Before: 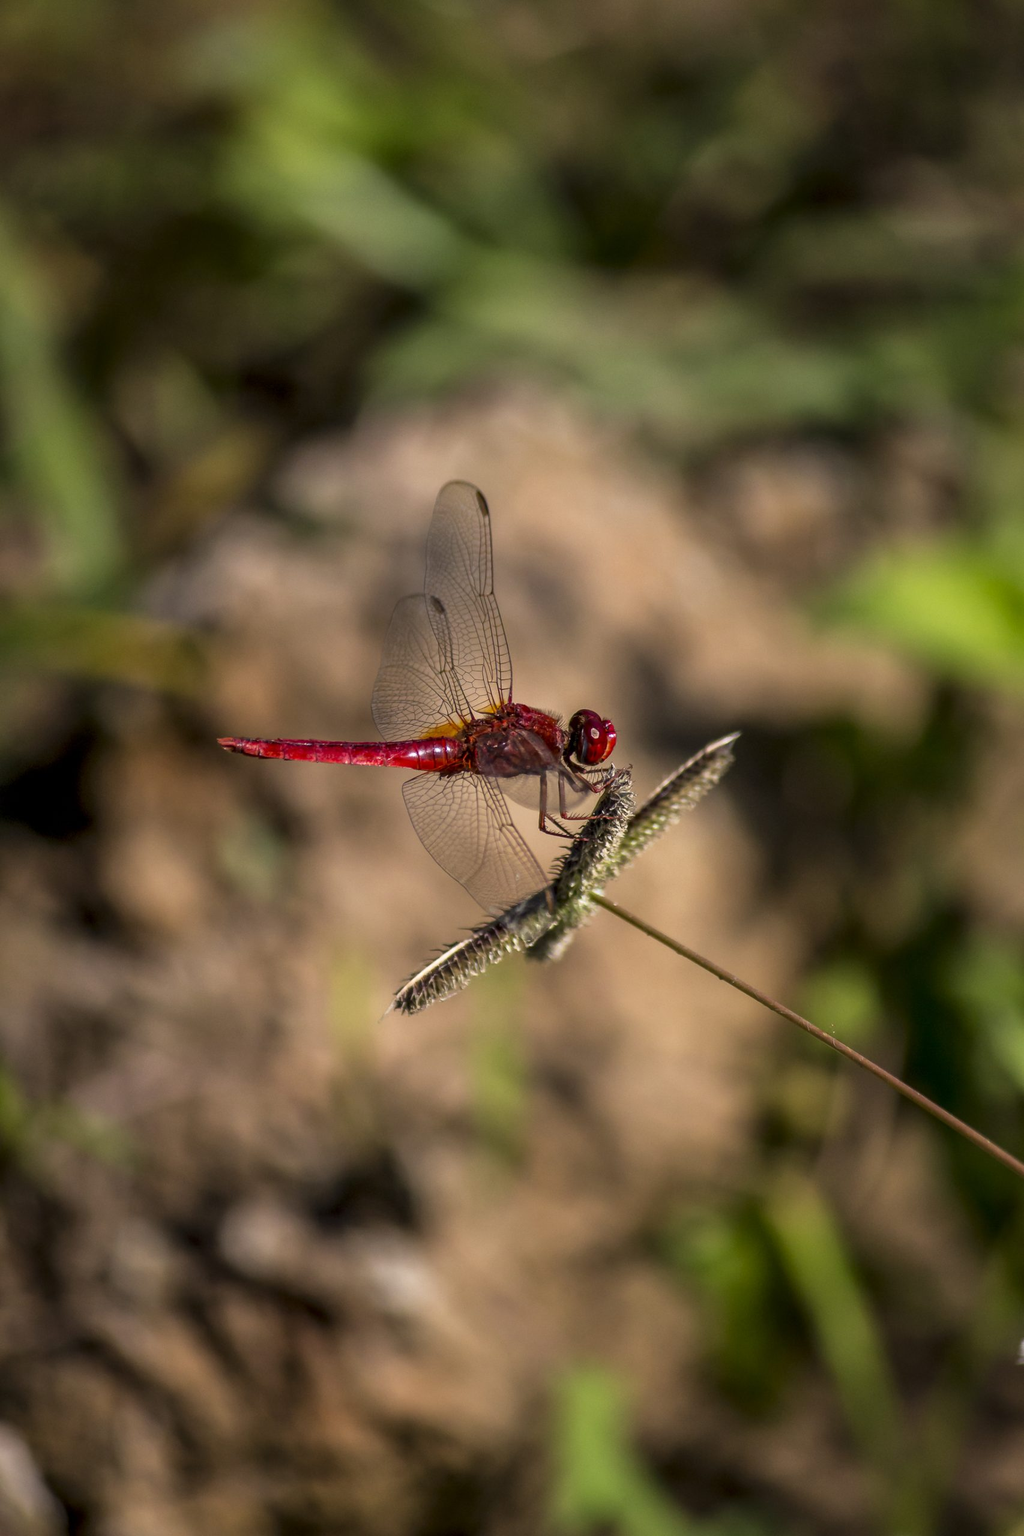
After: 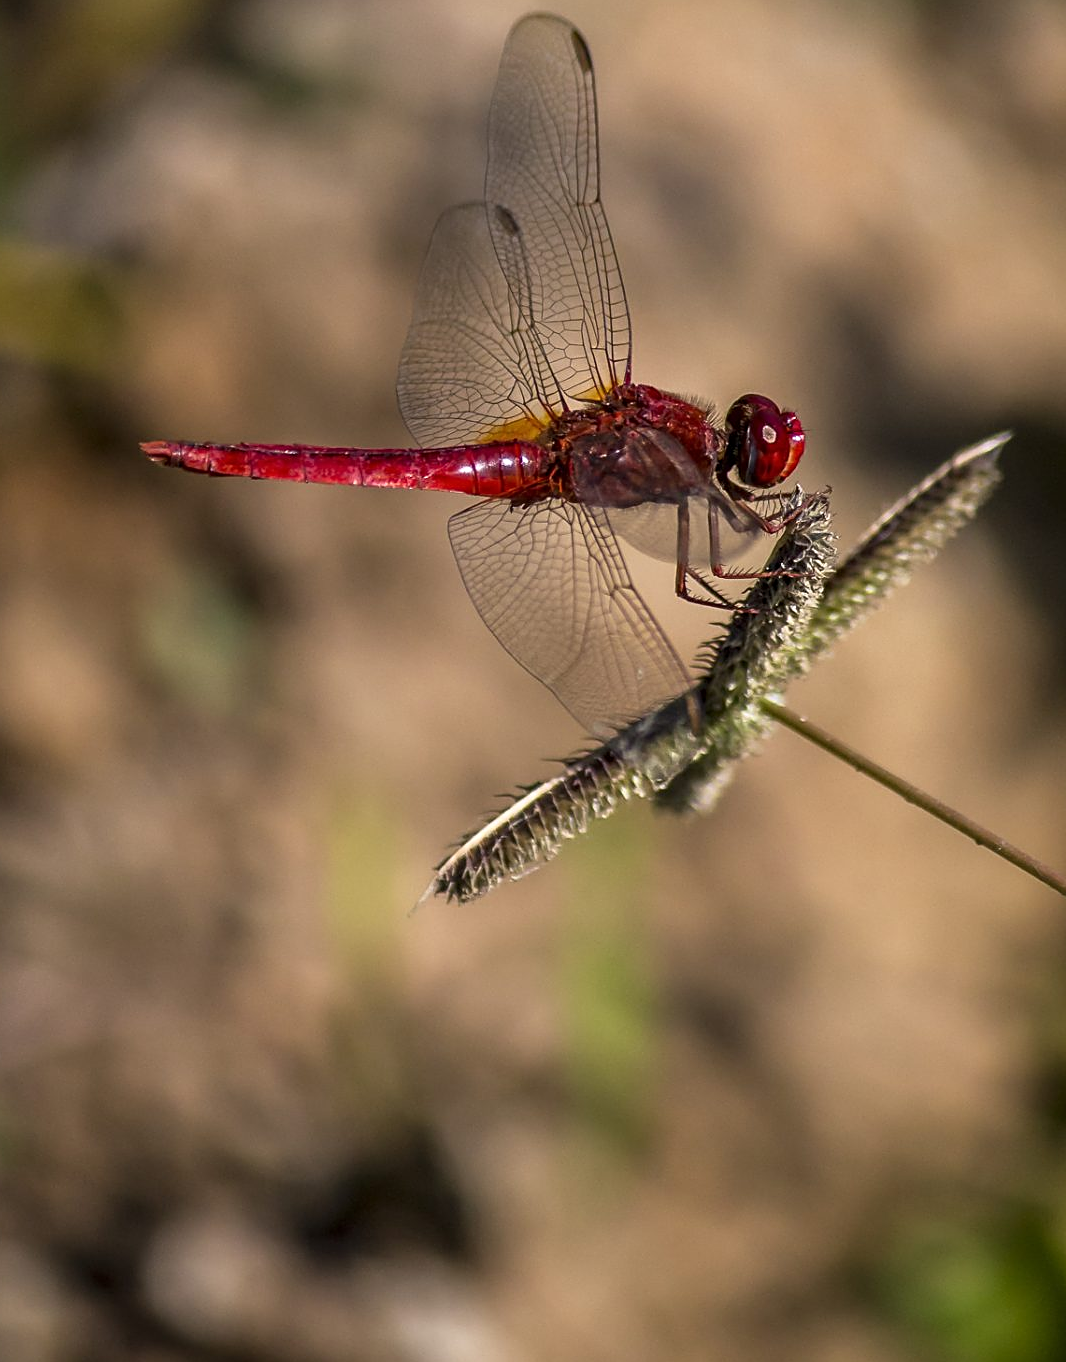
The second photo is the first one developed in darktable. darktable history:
crop: left 13.03%, top 30.816%, right 24.458%, bottom 15.974%
sharpen: on, module defaults
color calibration: illuminant same as pipeline (D50), adaptation XYZ, x 0.346, y 0.358, temperature 5015.54 K
